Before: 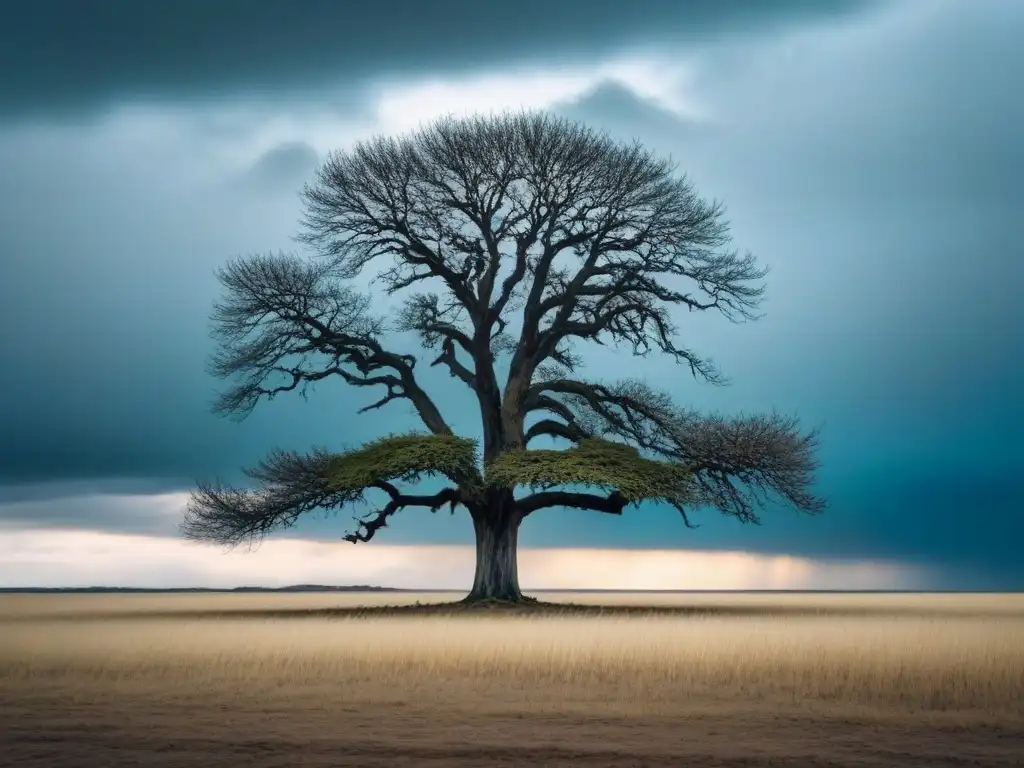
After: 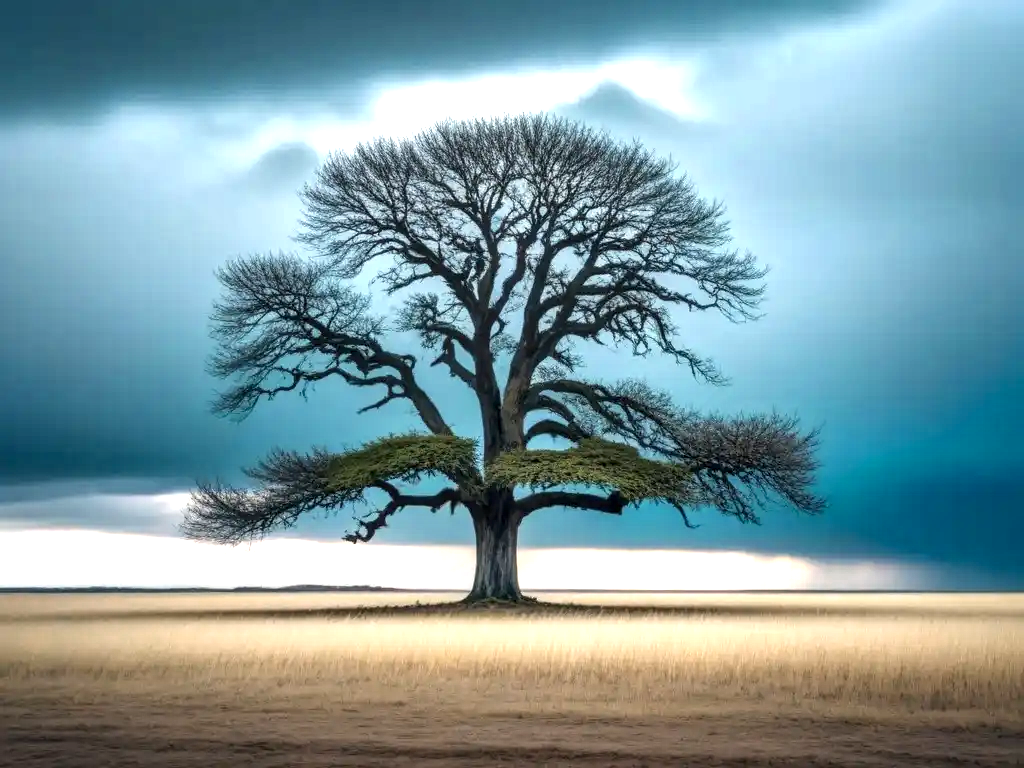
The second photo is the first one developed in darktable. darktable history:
local contrast: detail 142%
exposure: exposure 0.7 EV, compensate highlight preservation false
color zones: curves: ch0 [(0, 0.465) (0.092, 0.596) (0.289, 0.464) (0.429, 0.453) (0.571, 0.464) (0.714, 0.455) (0.857, 0.462) (1, 0.465)]
